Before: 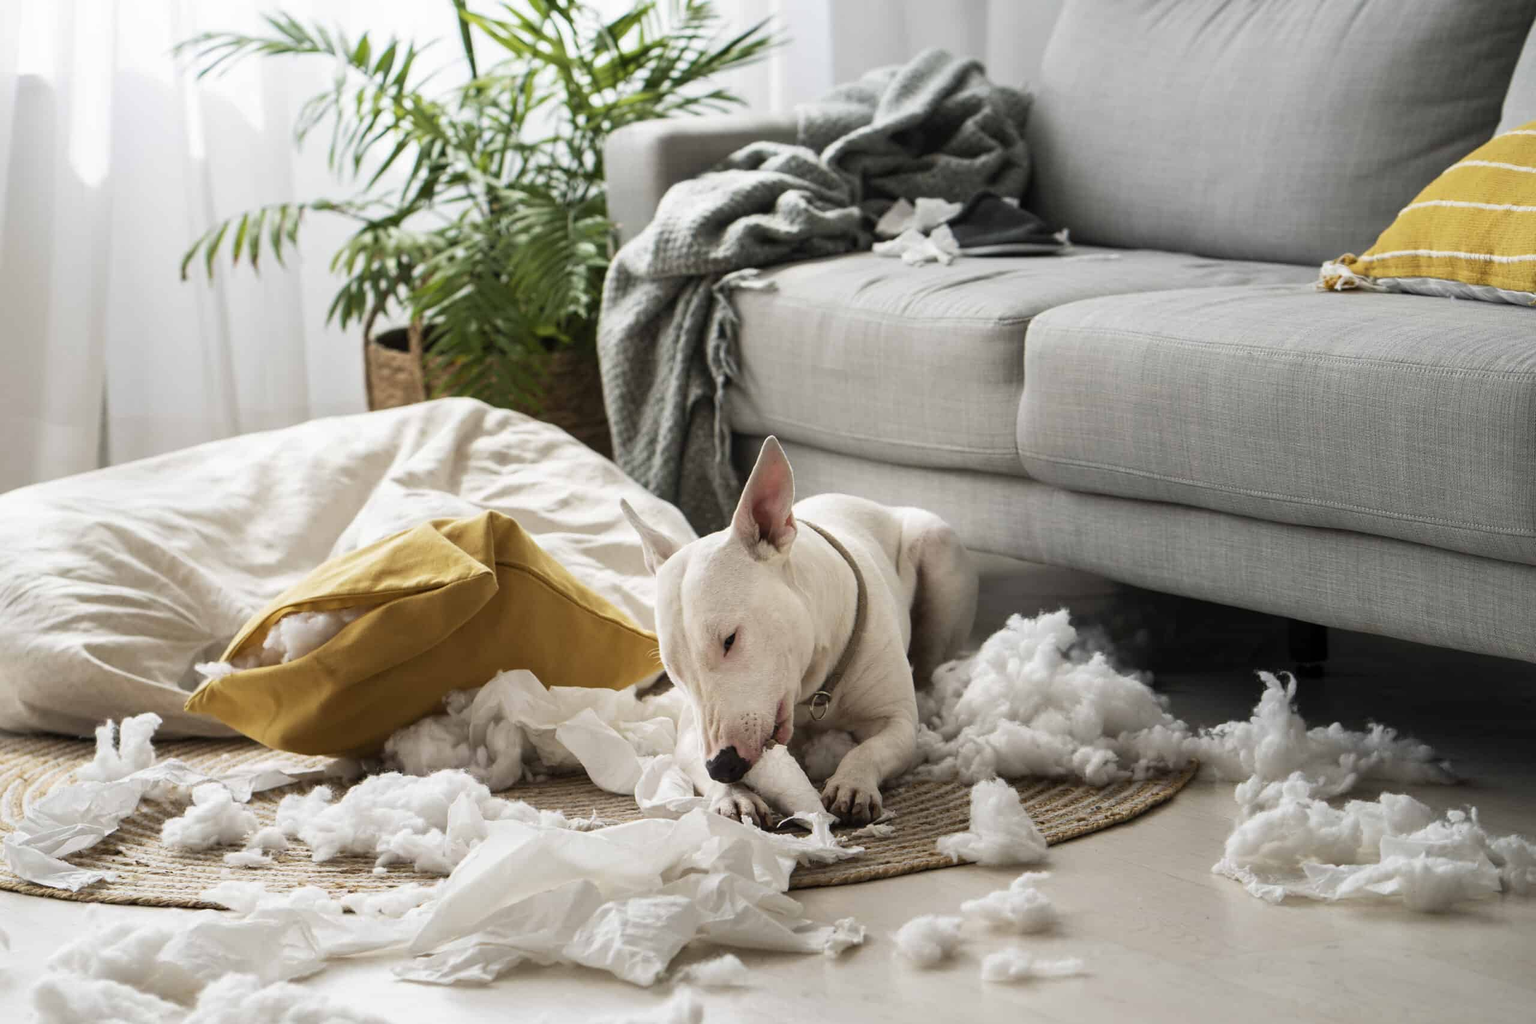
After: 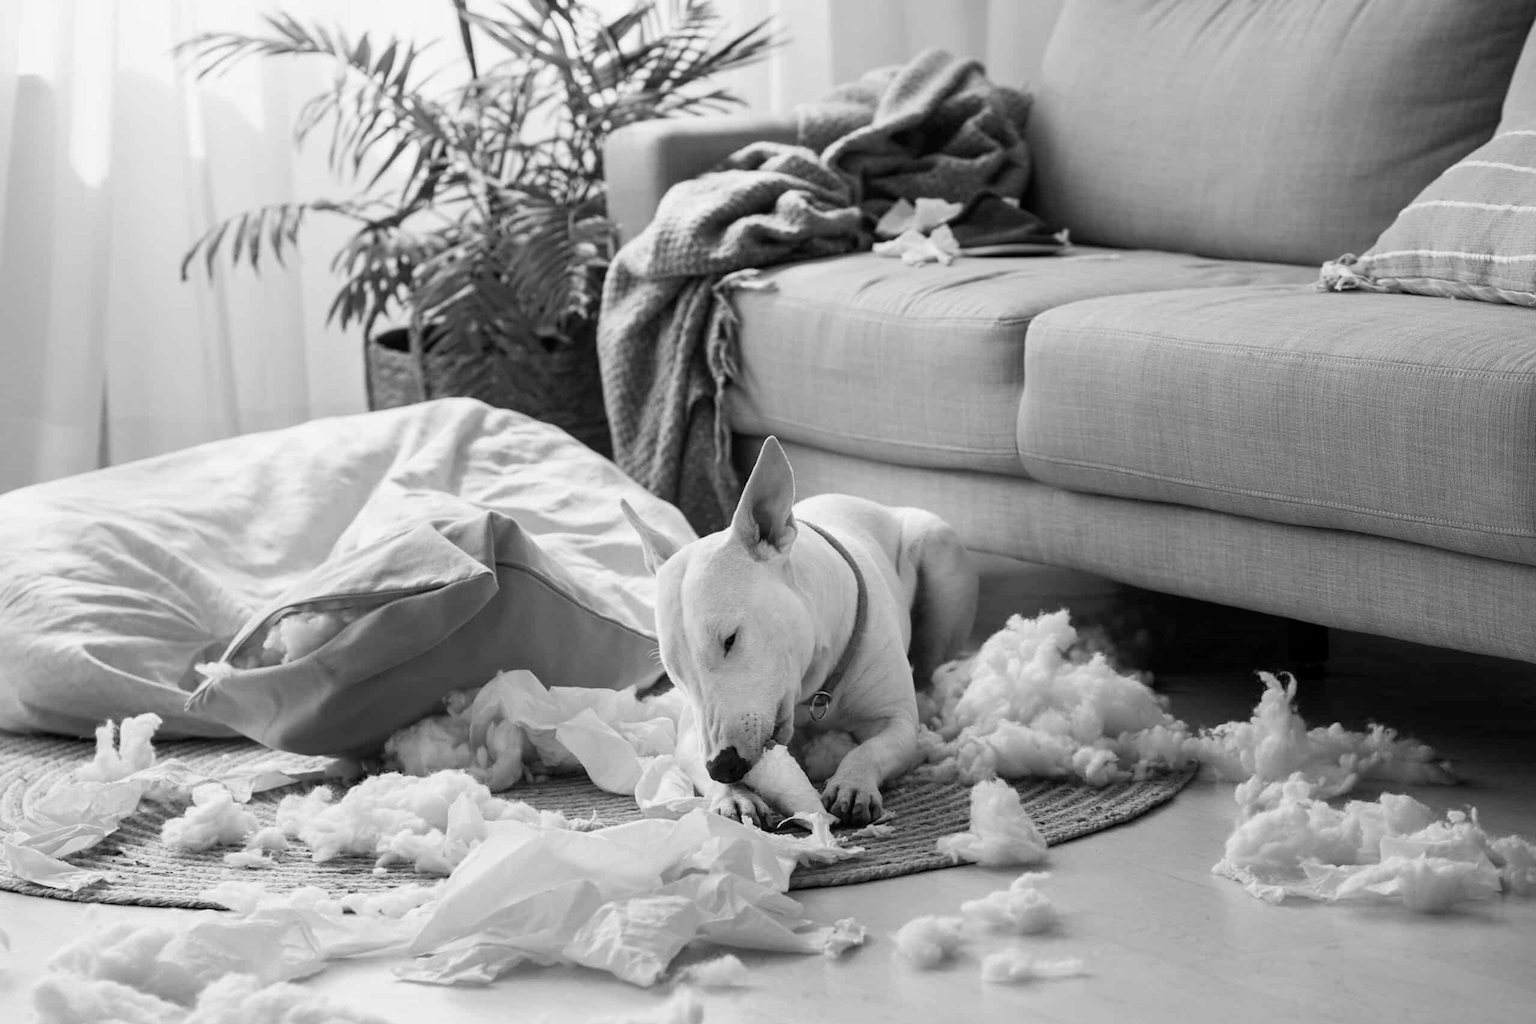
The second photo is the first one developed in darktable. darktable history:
color balance: mode lift, gamma, gain (sRGB)
monochrome: a 32, b 64, size 2.3
